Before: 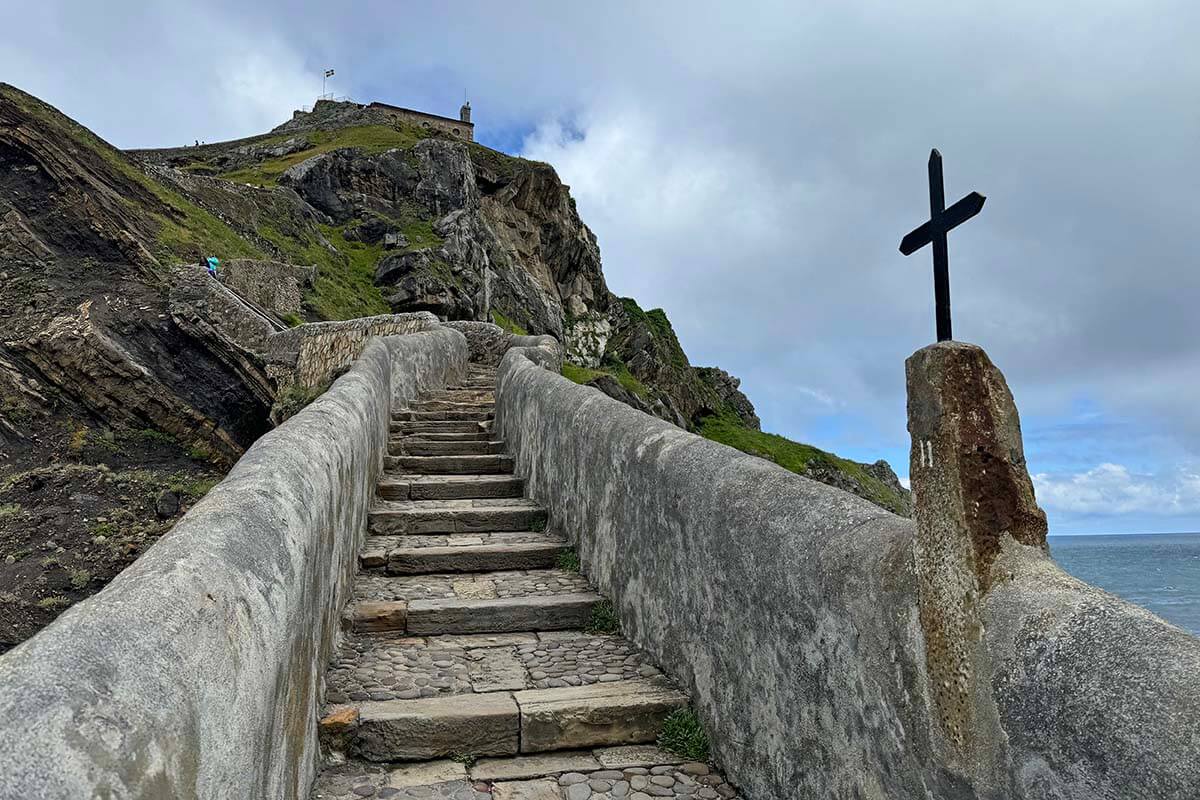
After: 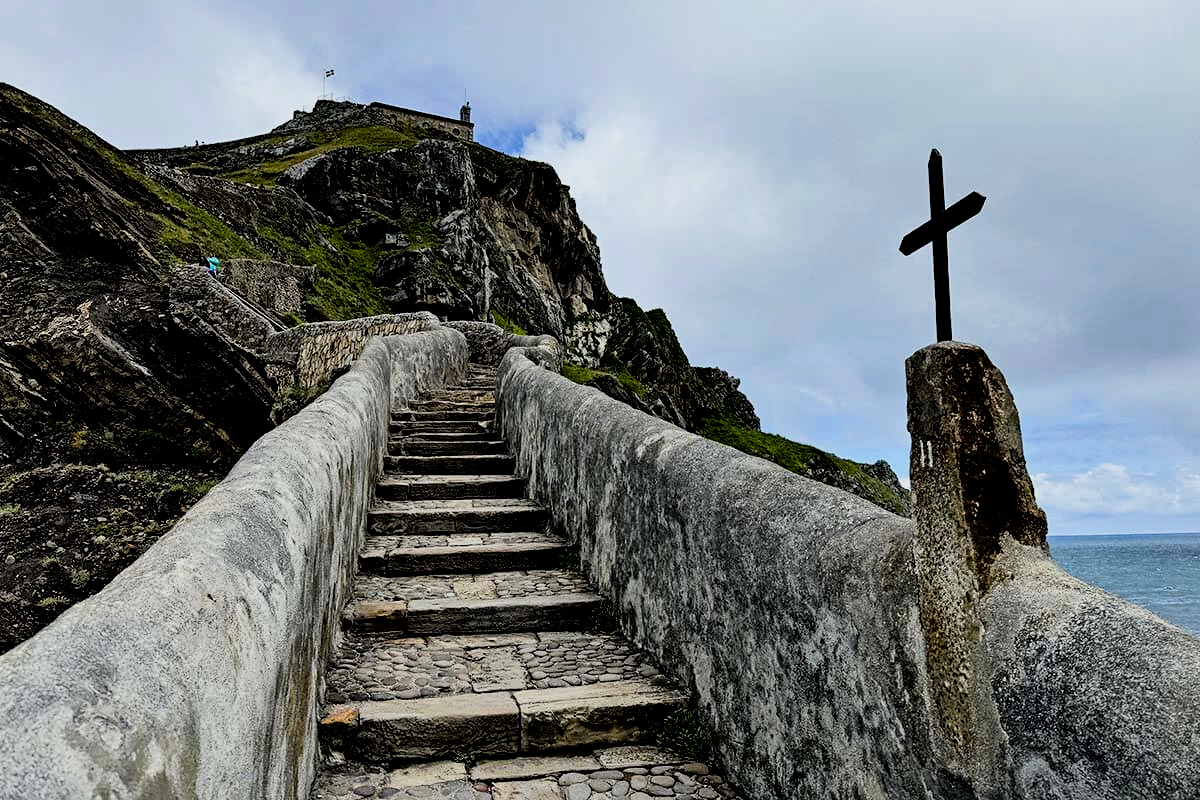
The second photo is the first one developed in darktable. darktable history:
filmic rgb: black relative exposure -5 EV, hardness 2.88, contrast 1.4, highlights saturation mix -30%
exposure: black level correction 0.025, exposure 0.182 EV, compensate highlight preservation false
